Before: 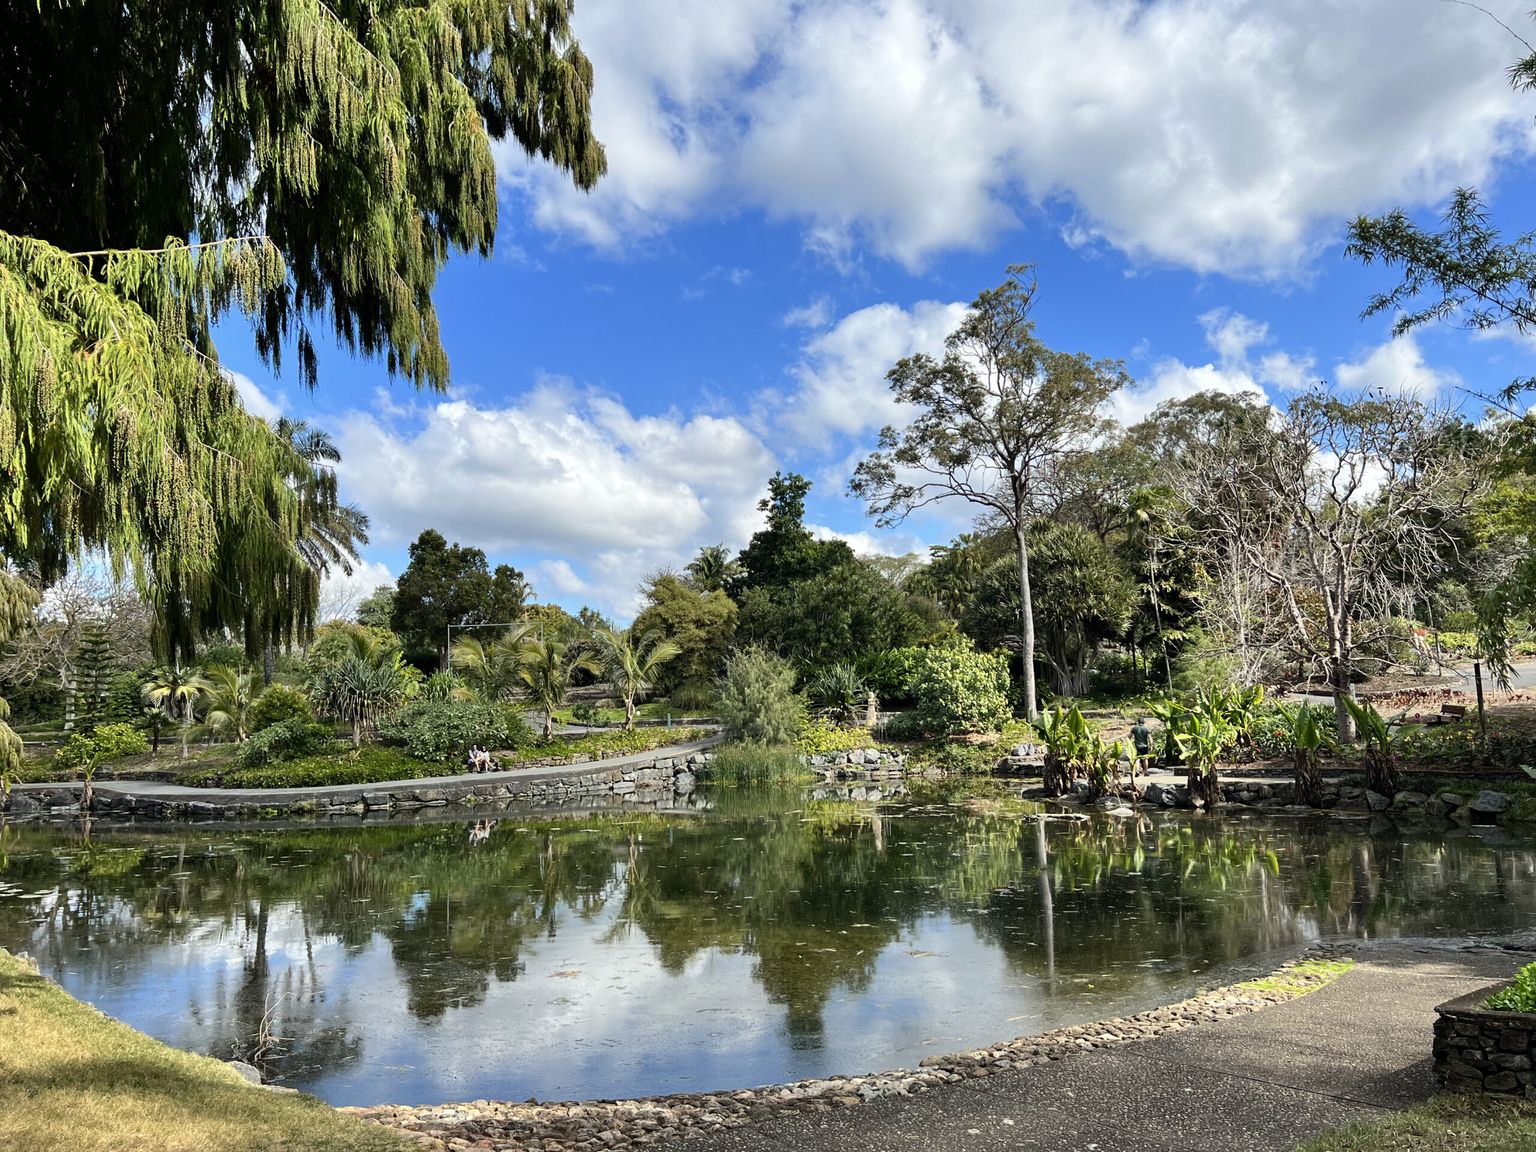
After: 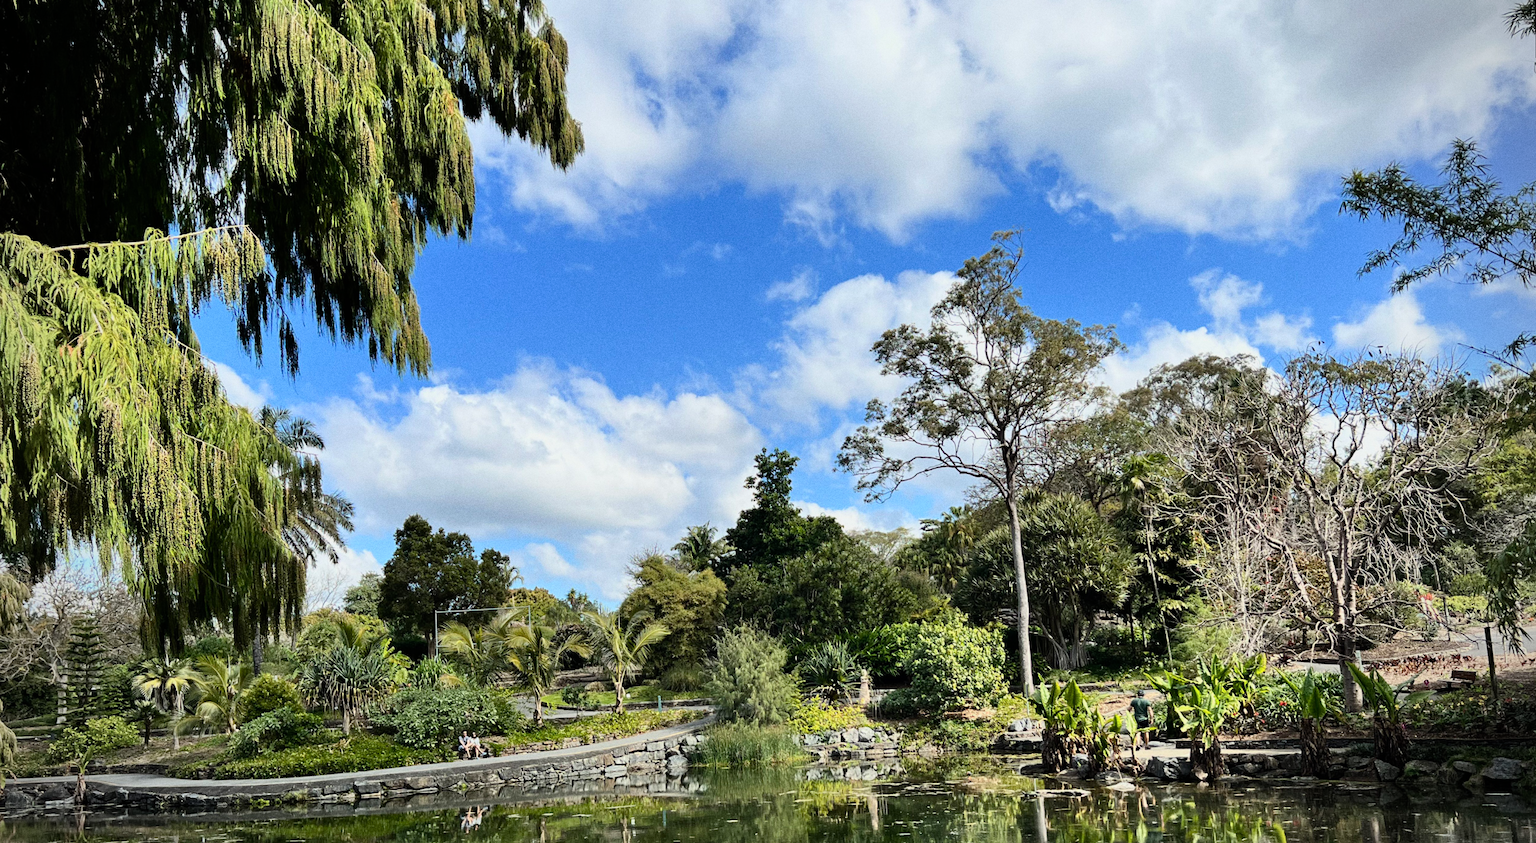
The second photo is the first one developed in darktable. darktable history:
crop: bottom 24.988%
grain: on, module defaults
filmic rgb: black relative exposure -11.35 EV, white relative exposure 3.22 EV, hardness 6.76, color science v6 (2022)
vignetting: on, module defaults
rotate and perspective: rotation -1.32°, lens shift (horizontal) -0.031, crop left 0.015, crop right 0.985, crop top 0.047, crop bottom 0.982
contrast brightness saturation: contrast 0.15, brightness 0.05
